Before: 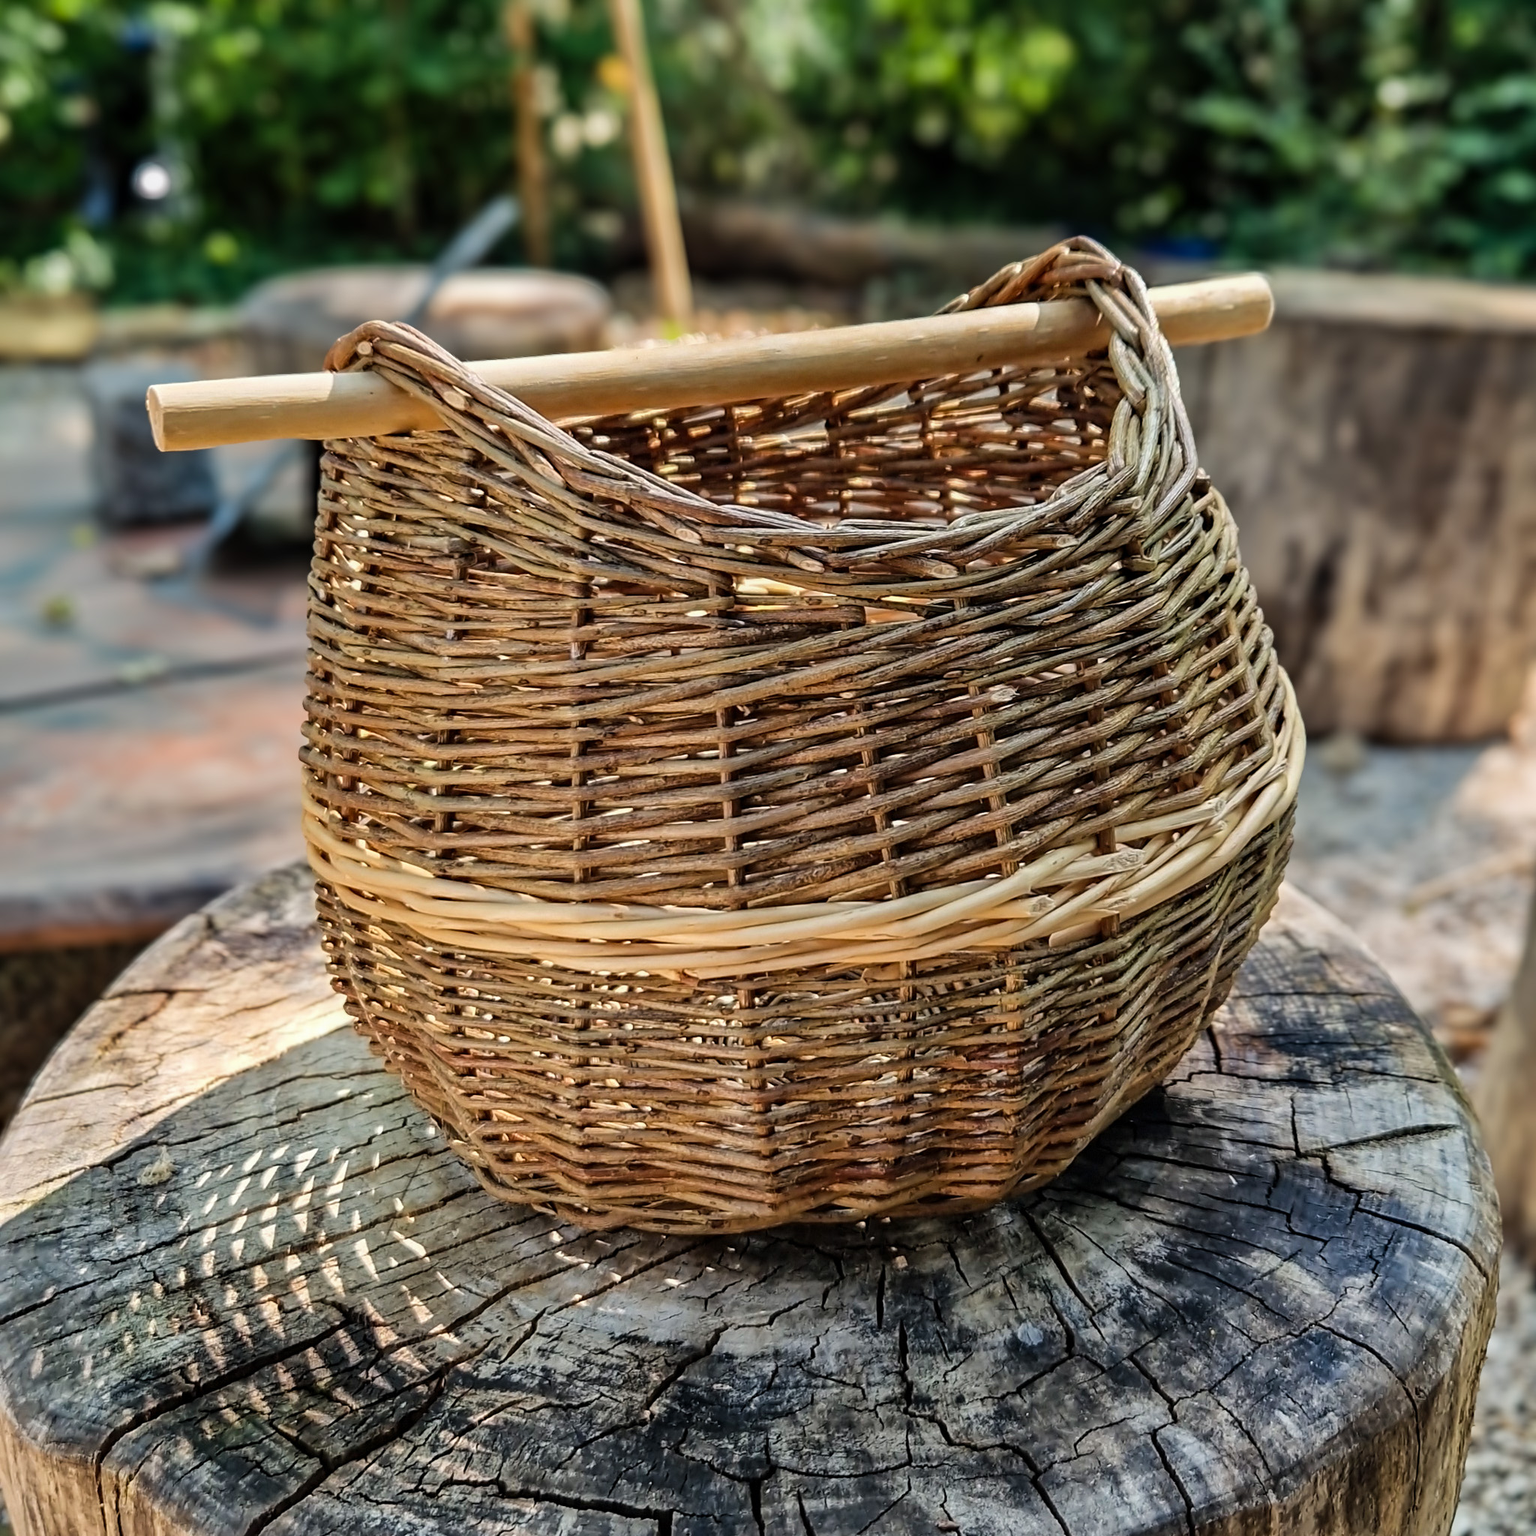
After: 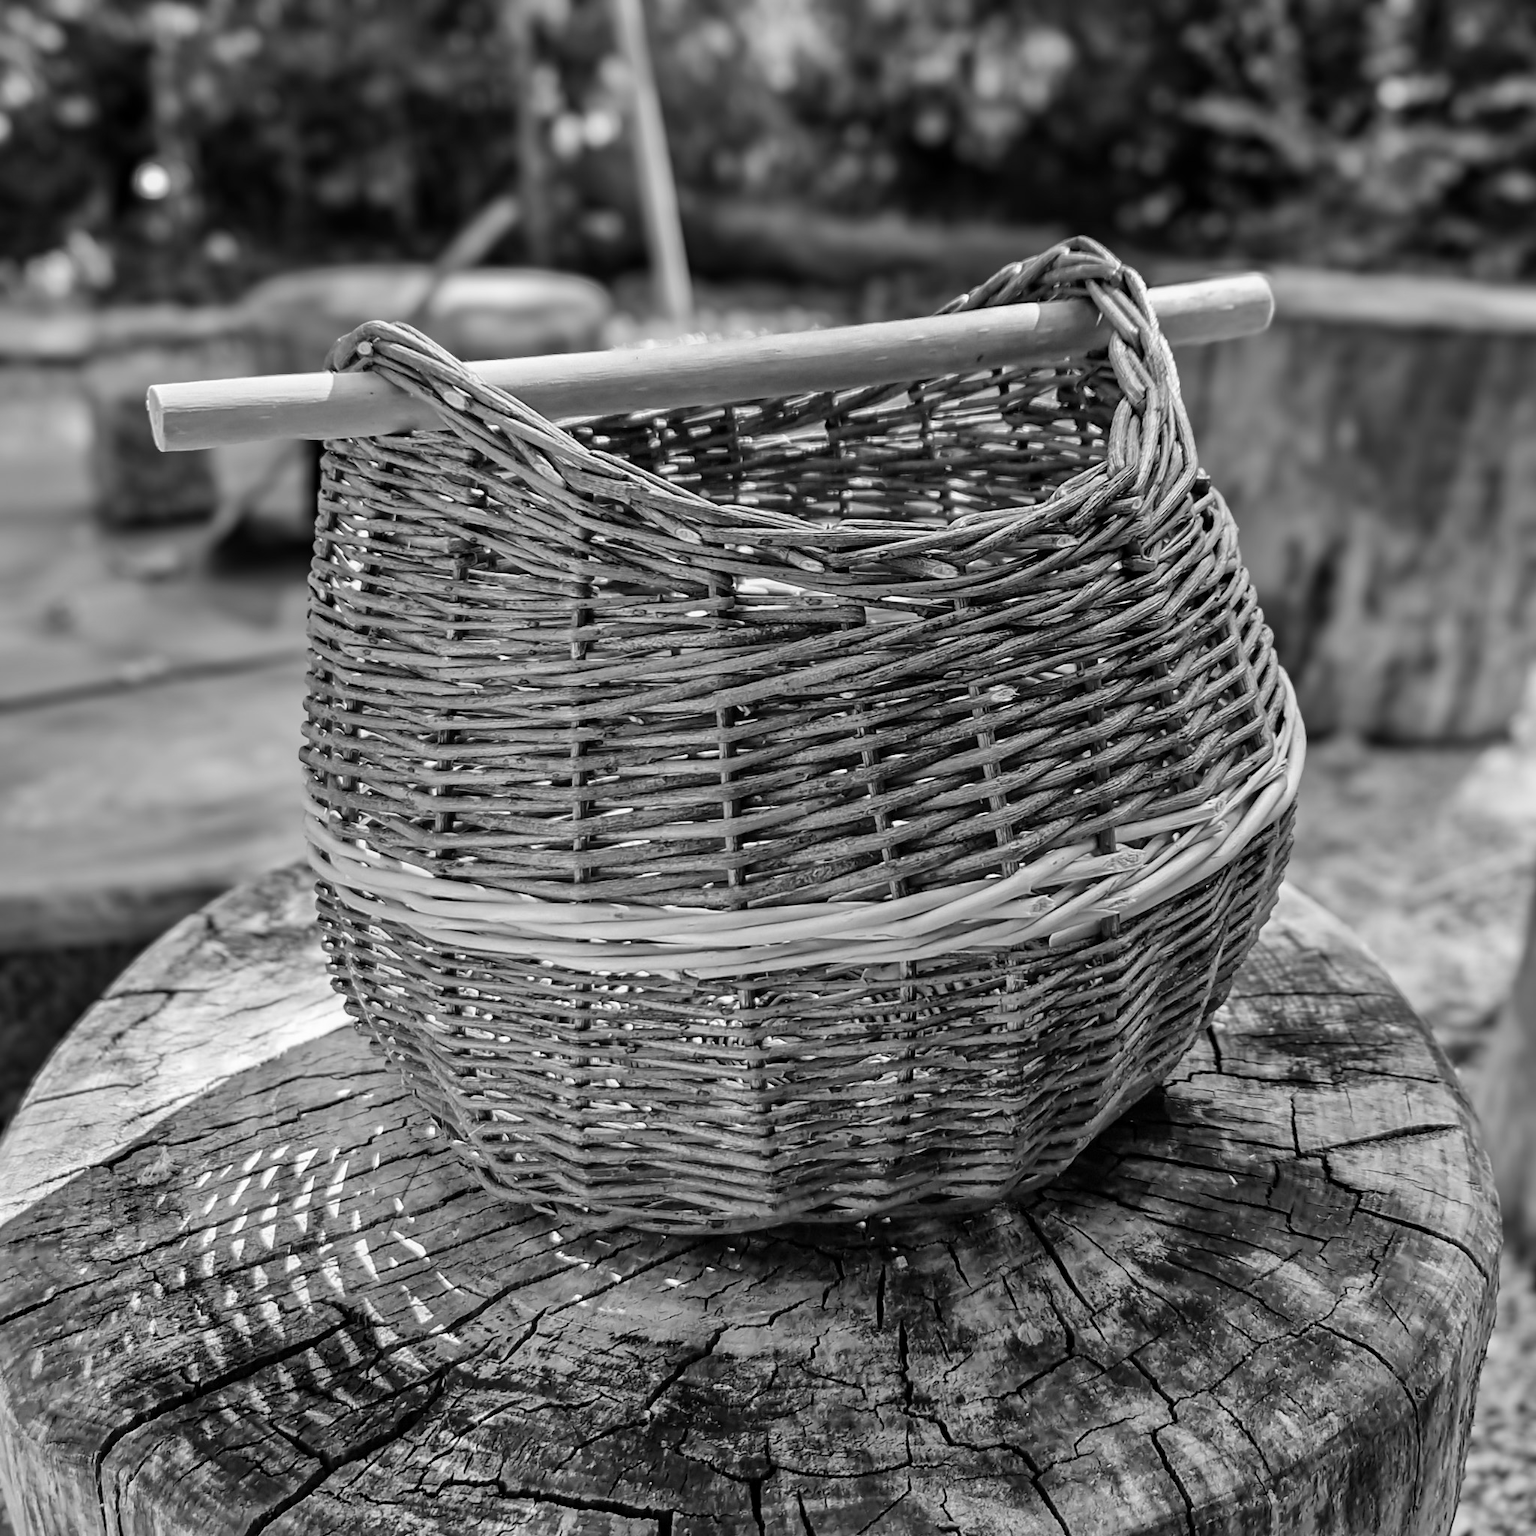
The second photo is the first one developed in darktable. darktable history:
color correction: highlights a* -2.49, highlights b* 2.55
color zones: curves: ch1 [(0, -0.394) (0.143, -0.394) (0.286, -0.394) (0.429, -0.392) (0.571, -0.391) (0.714, -0.391) (0.857, -0.391) (1, -0.394)]
haze removal: strength 0.032, distance 0.253, compatibility mode true, adaptive false
